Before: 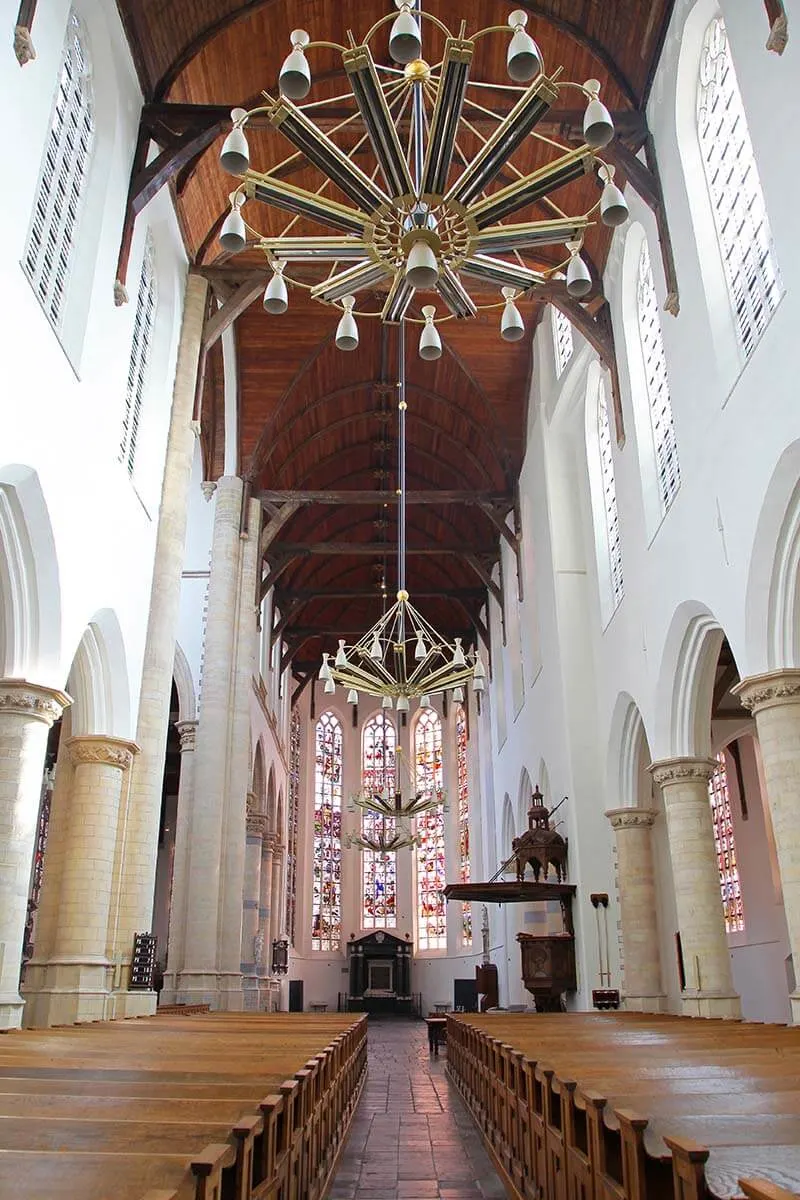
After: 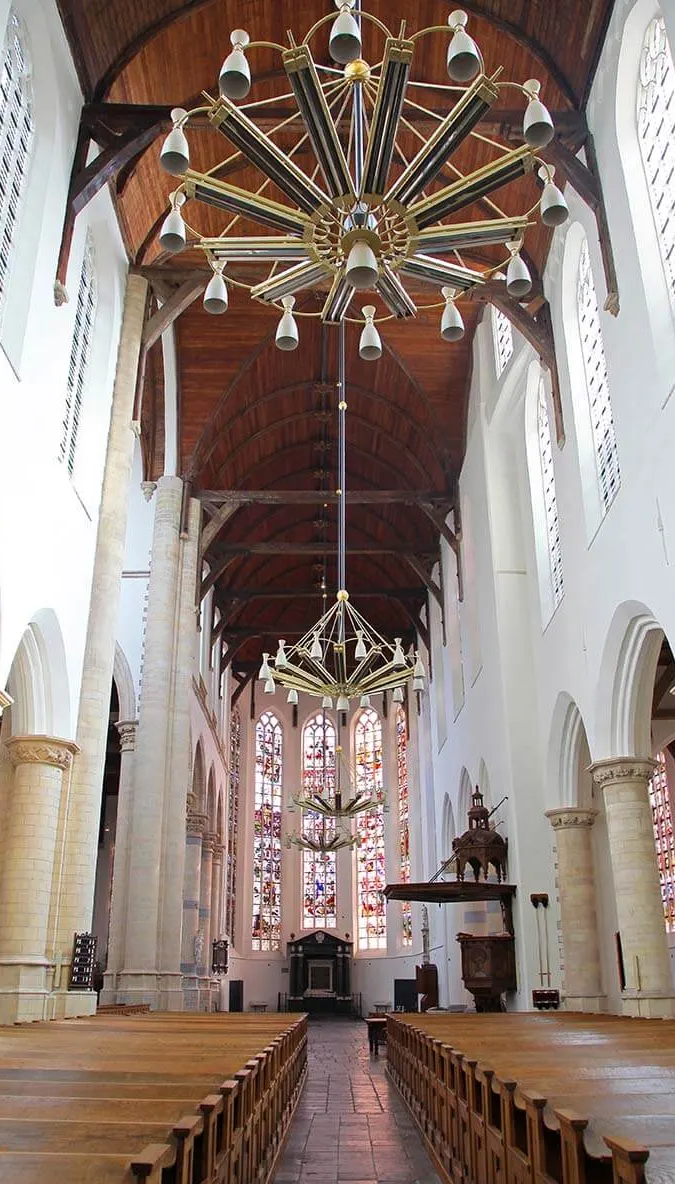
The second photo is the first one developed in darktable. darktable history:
crop: left 7.598%, right 7.873%
levels: mode automatic, black 0.023%, white 99.97%, levels [0.062, 0.494, 0.925]
